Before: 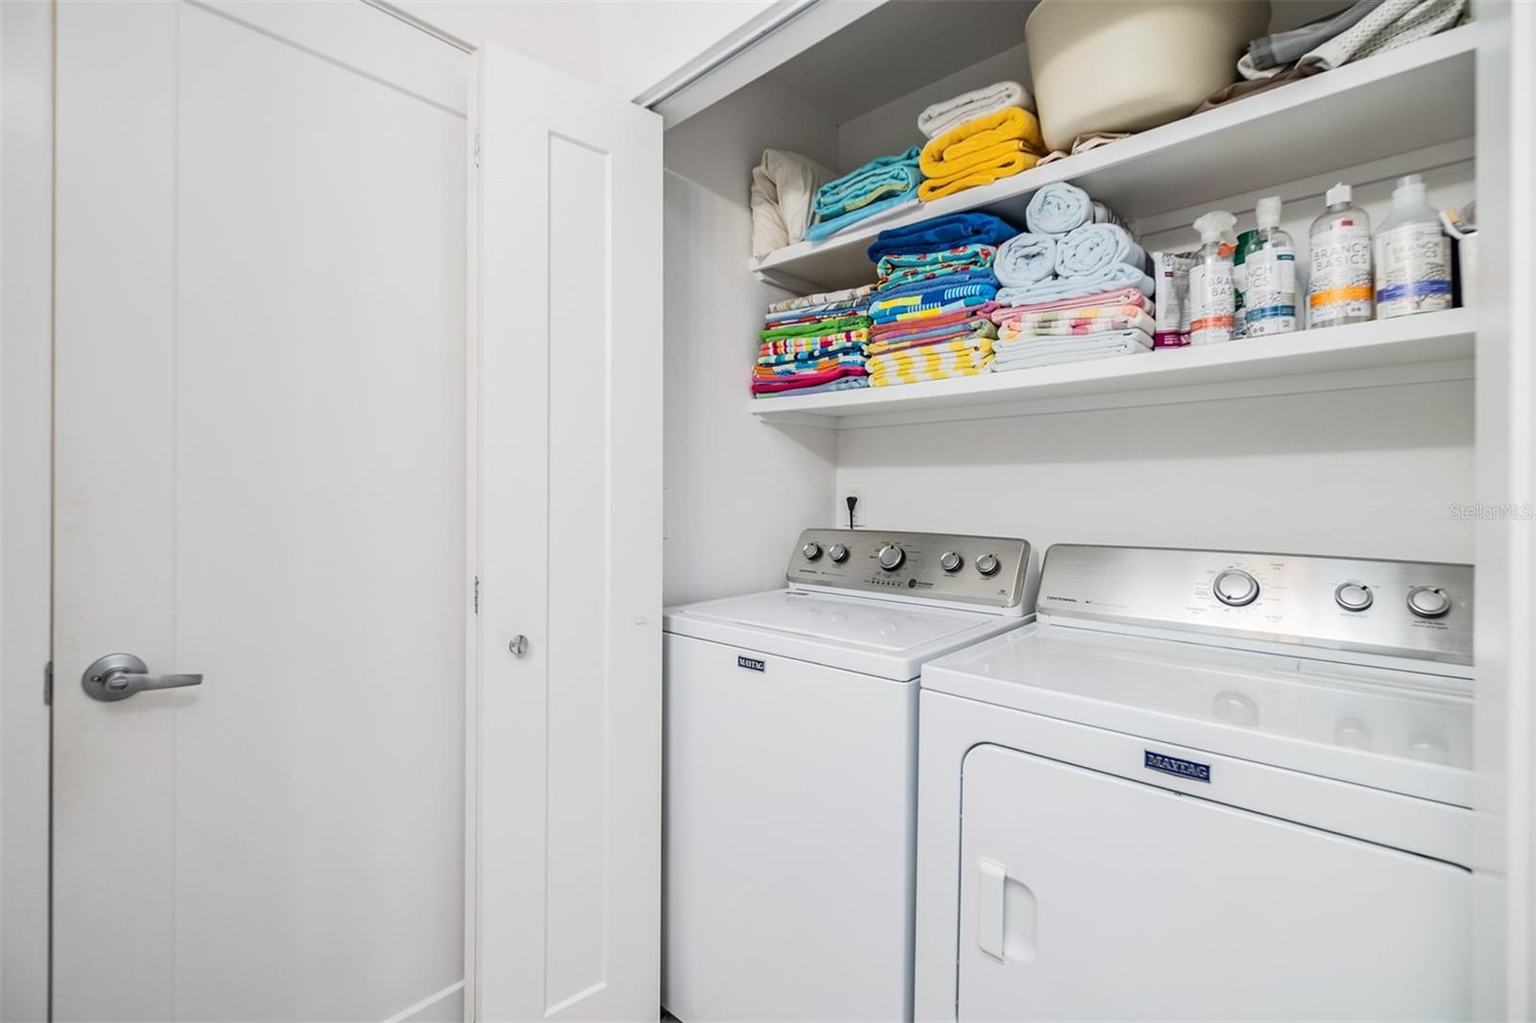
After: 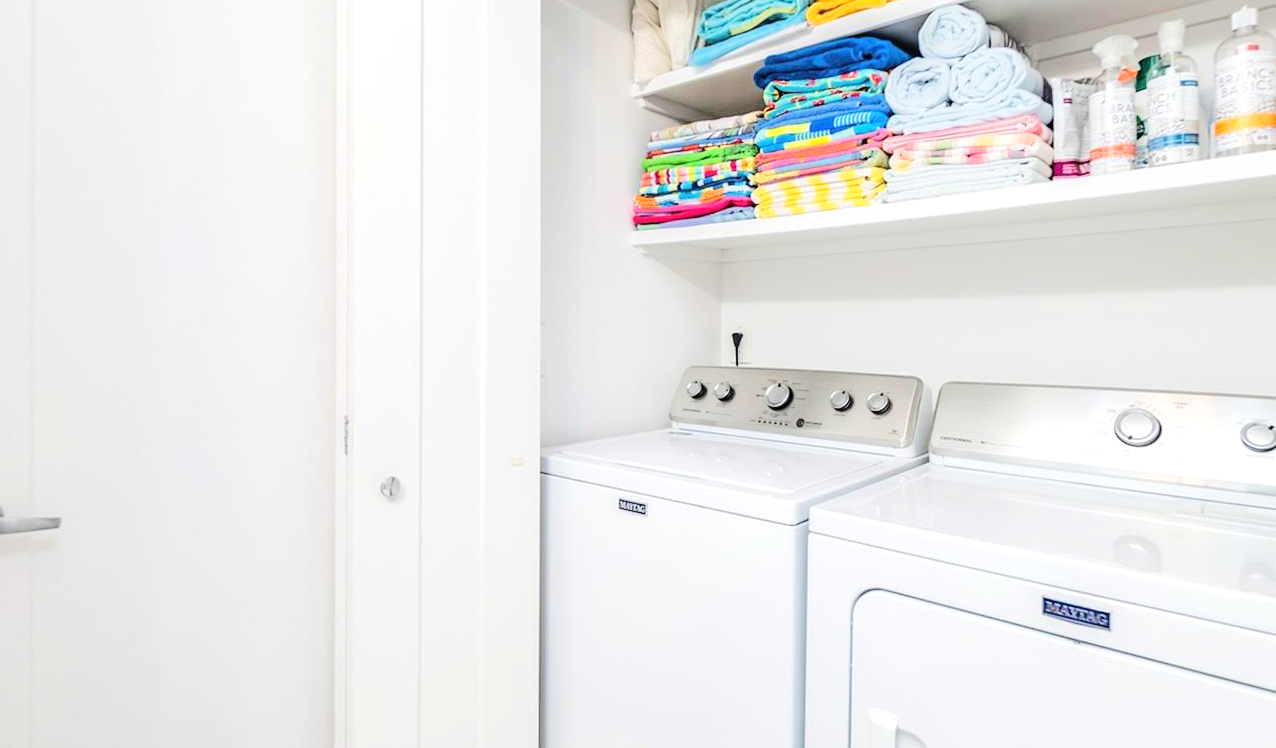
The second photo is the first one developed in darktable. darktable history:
tone equalizer: -7 EV 0.149 EV, -6 EV 0.636 EV, -5 EV 1.16 EV, -4 EV 1.36 EV, -3 EV 1.14 EV, -2 EV 0.6 EV, -1 EV 0.149 EV, edges refinement/feathering 500, mask exposure compensation -1.57 EV, preserve details no
exposure: black level correction 0, exposure 0.301 EV, compensate highlight preservation false
crop: left 9.382%, top 17.405%, right 10.837%, bottom 12.362%
